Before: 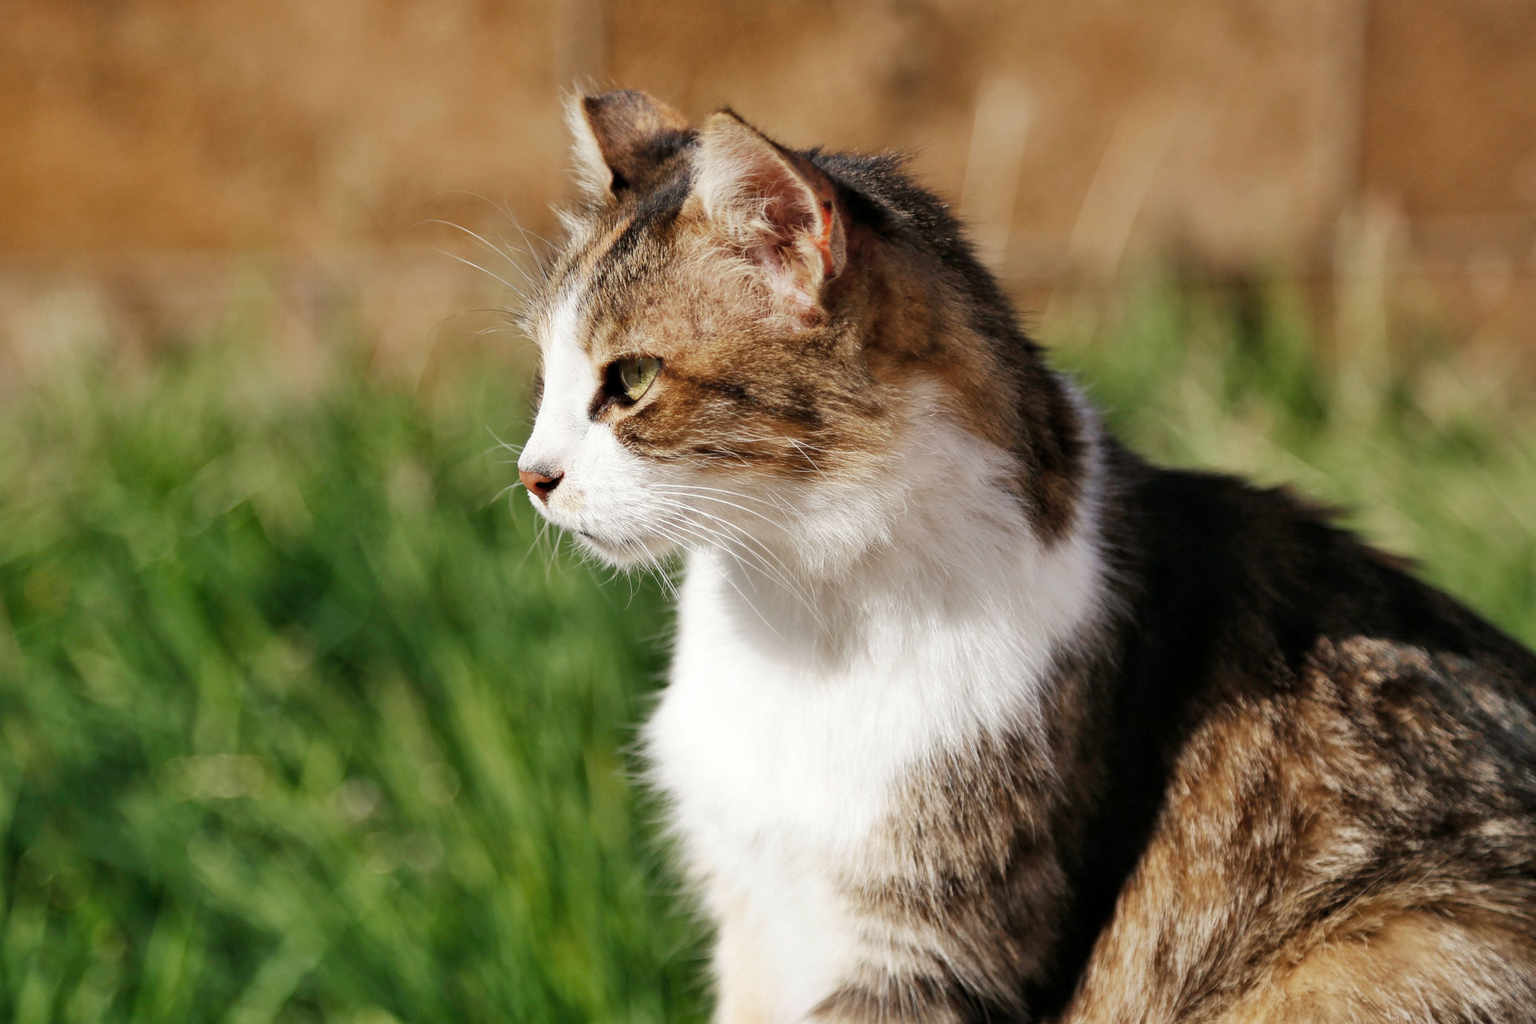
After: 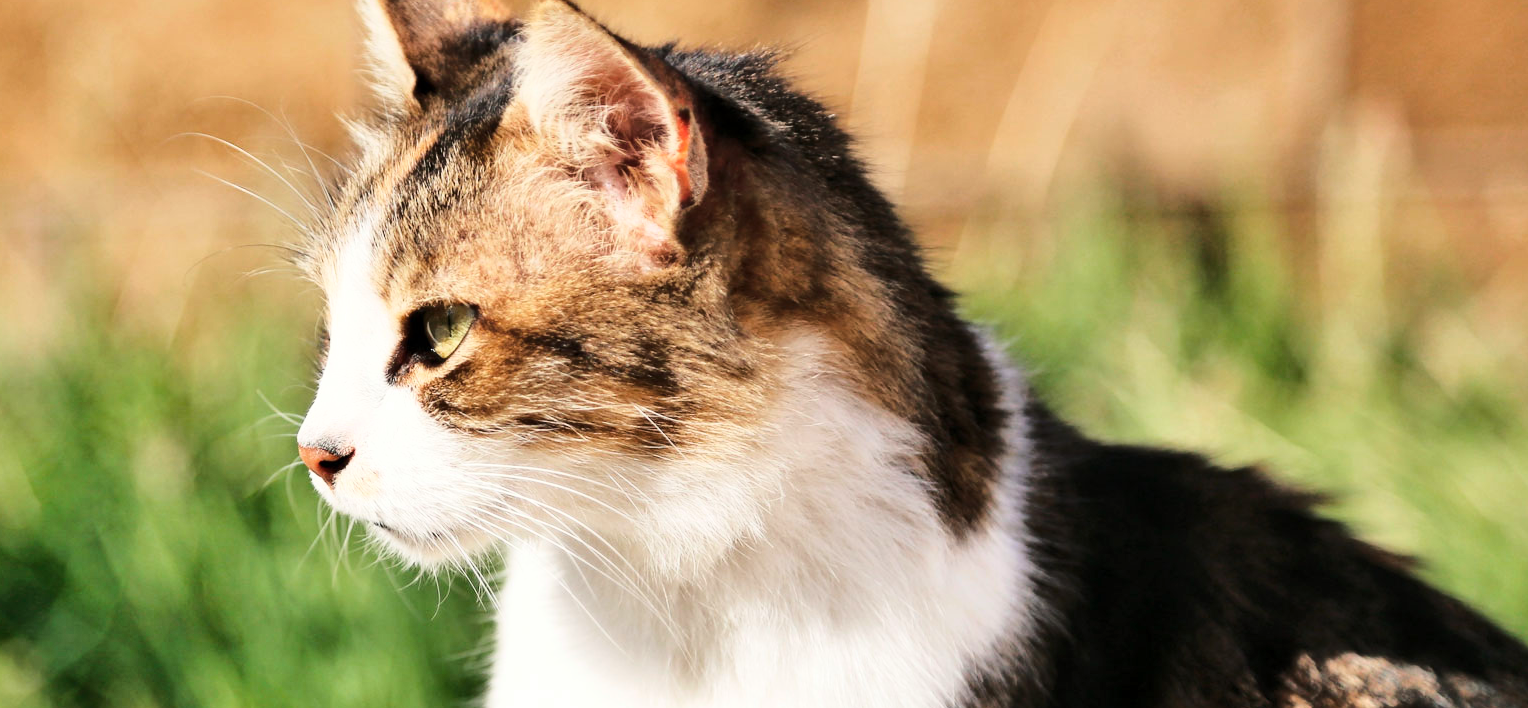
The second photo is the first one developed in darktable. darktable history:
crop: left 18.263%, top 11.127%, right 2.15%, bottom 33.522%
shadows and highlights: shadows 37.74, highlights -27.72, soften with gaussian
base curve: curves: ch0 [(0, 0) (0.032, 0.037) (0.105, 0.228) (0.435, 0.76) (0.856, 0.983) (1, 1)]
